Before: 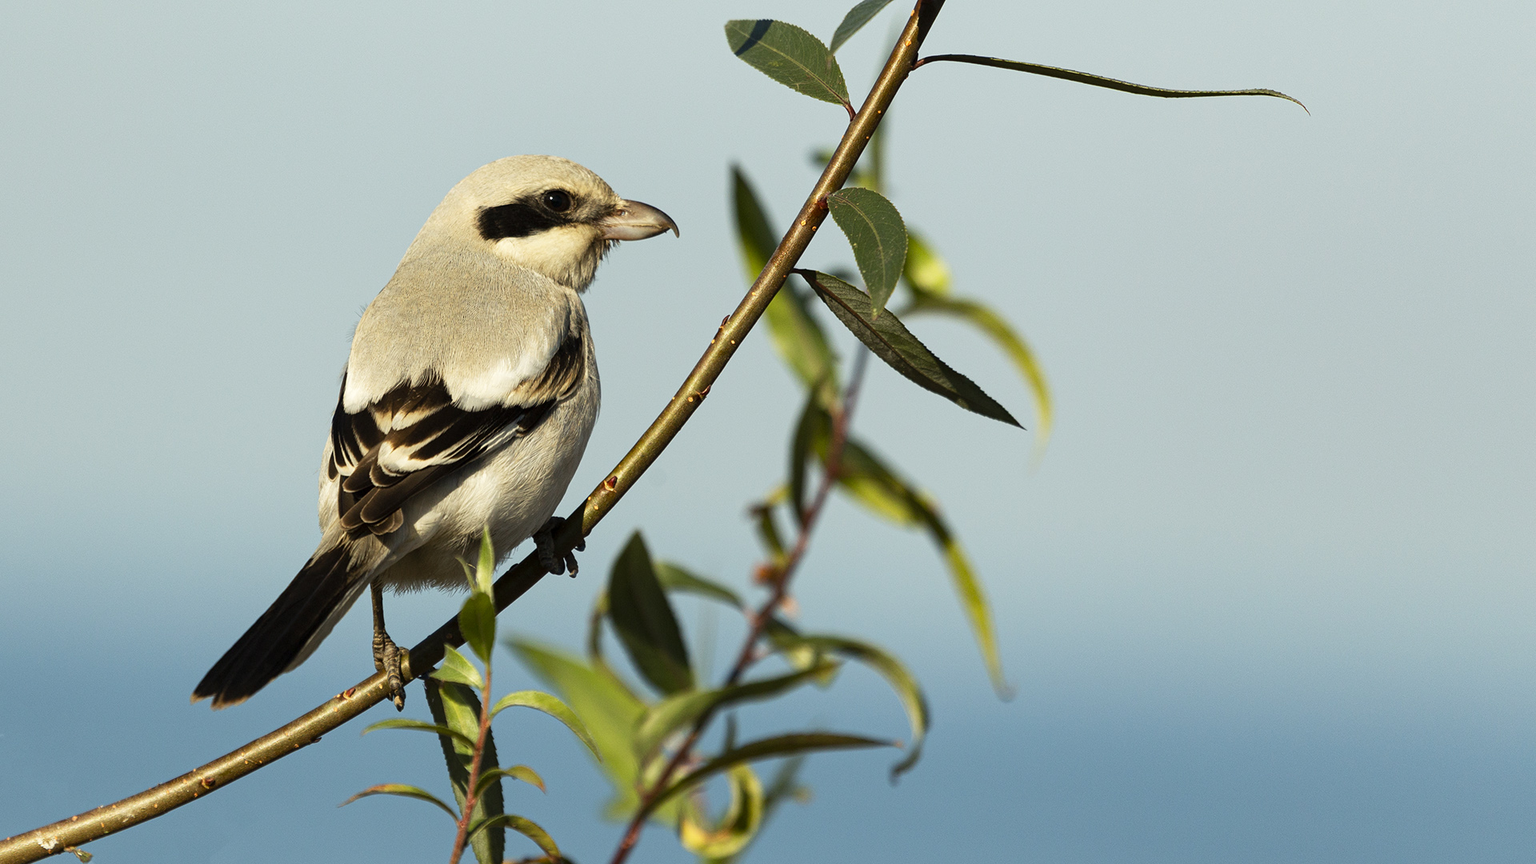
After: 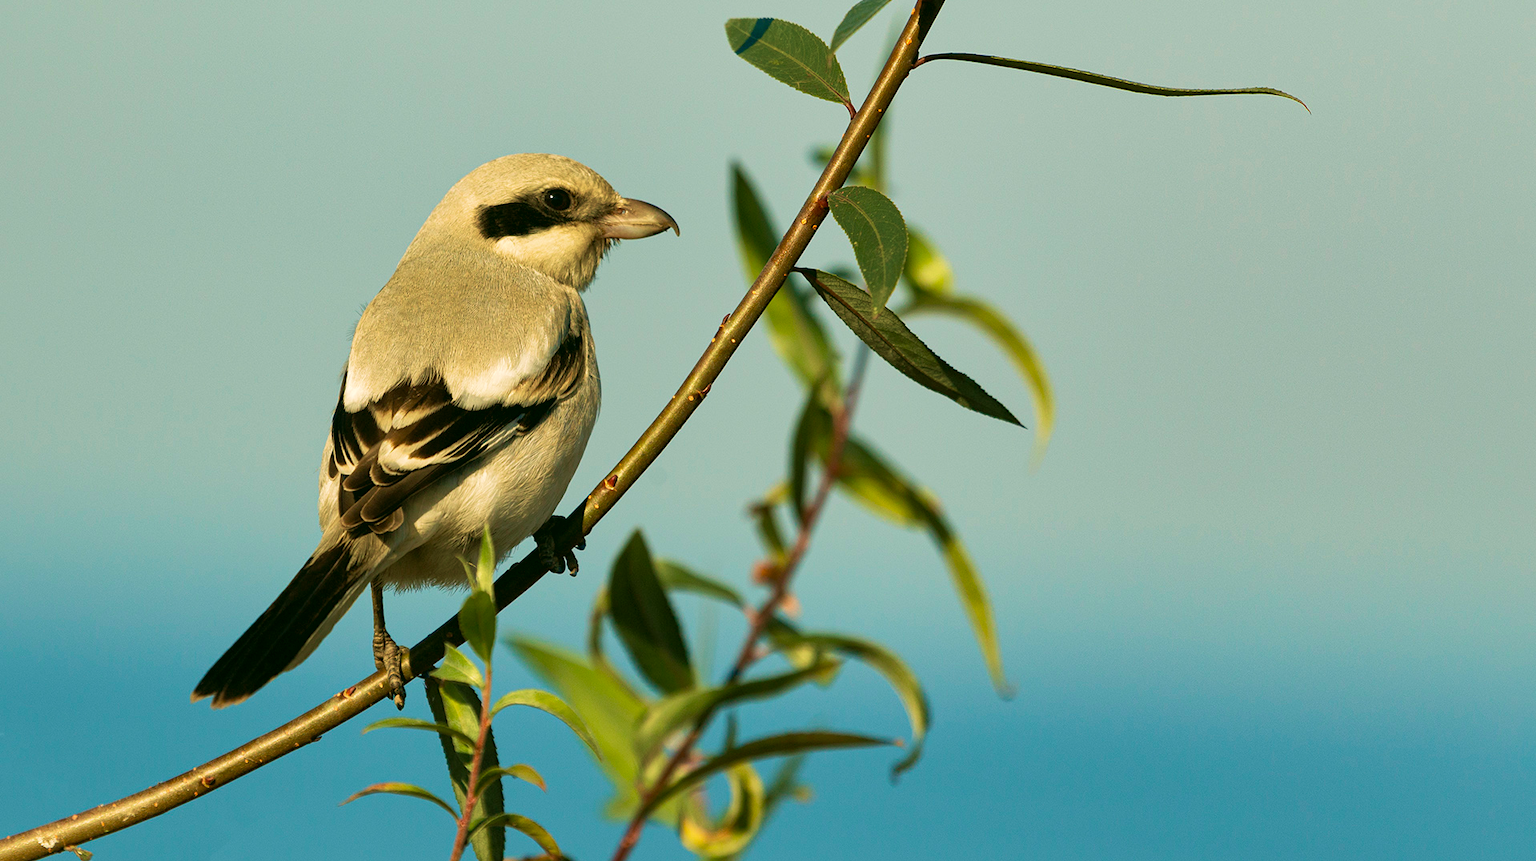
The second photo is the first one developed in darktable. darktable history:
velvia: strength 56.32%
crop: top 0.196%, bottom 0.095%
color correction: highlights a* 4.12, highlights b* 4.95, shadows a* -6.97, shadows b* 4.87
shadows and highlights: highlights color adjustment 39.71%
